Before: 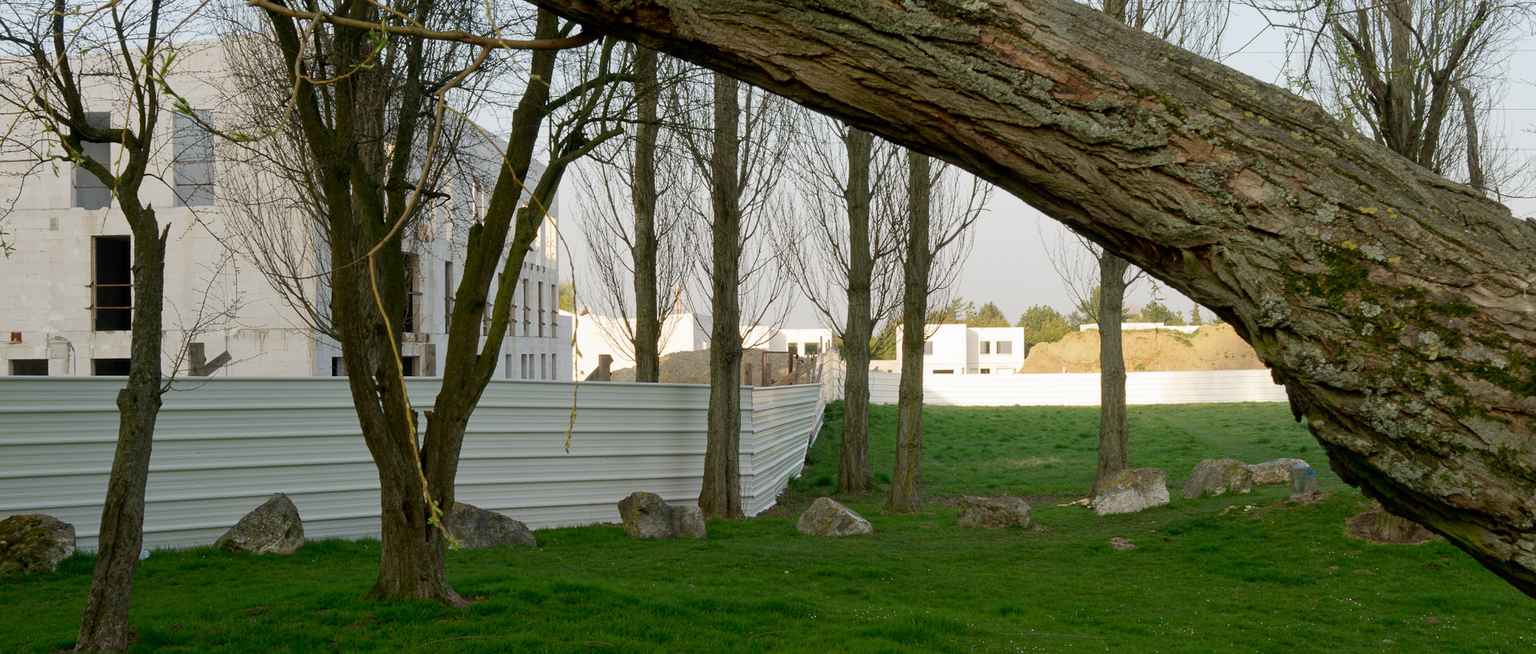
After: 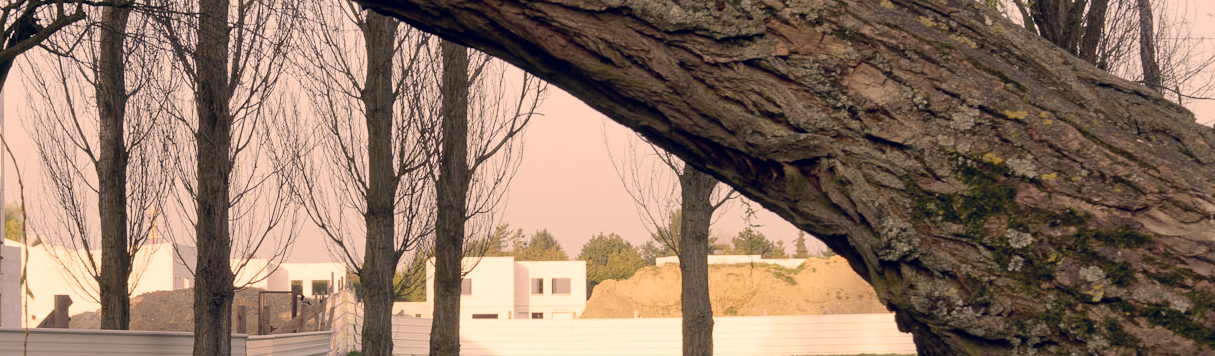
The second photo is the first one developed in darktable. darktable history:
color correction: highlights a* 20.22, highlights b* 26.84, shadows a* 3.3, shadows b* -17.29, saturation 0.761
crop: left 36.16%, top 18.22%, right 0.523%, bottom 38.159%
